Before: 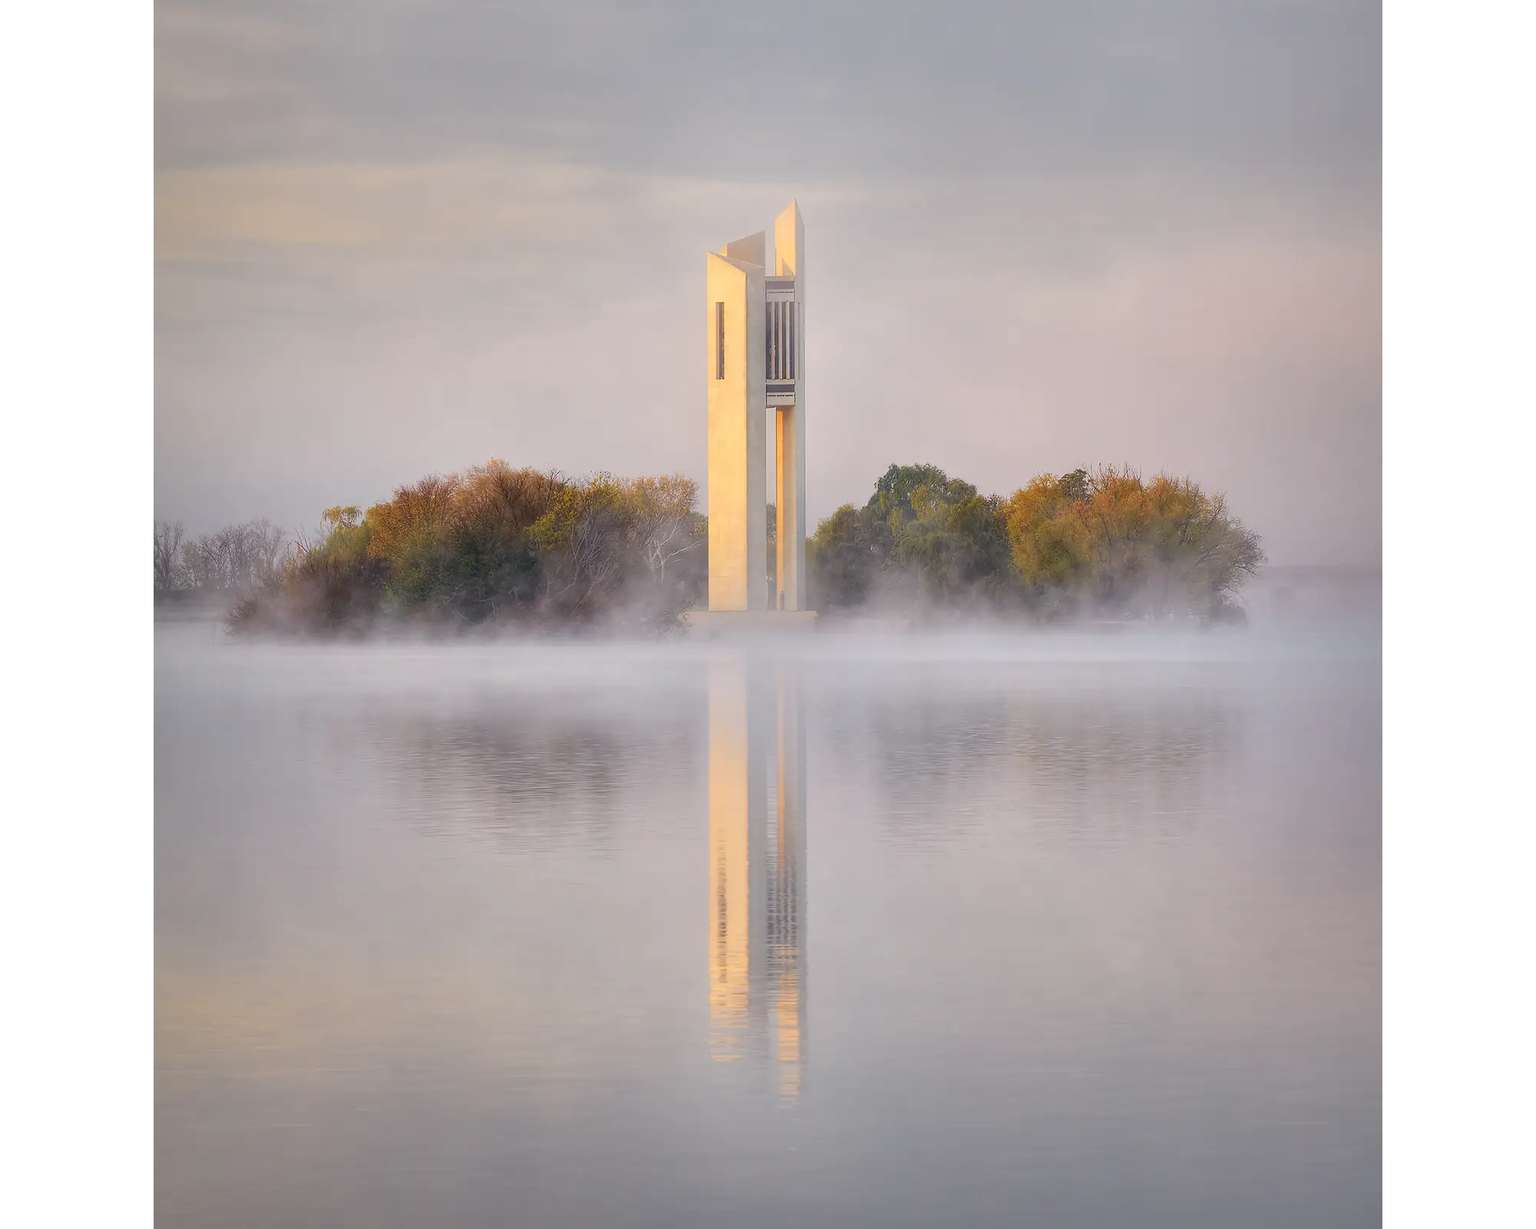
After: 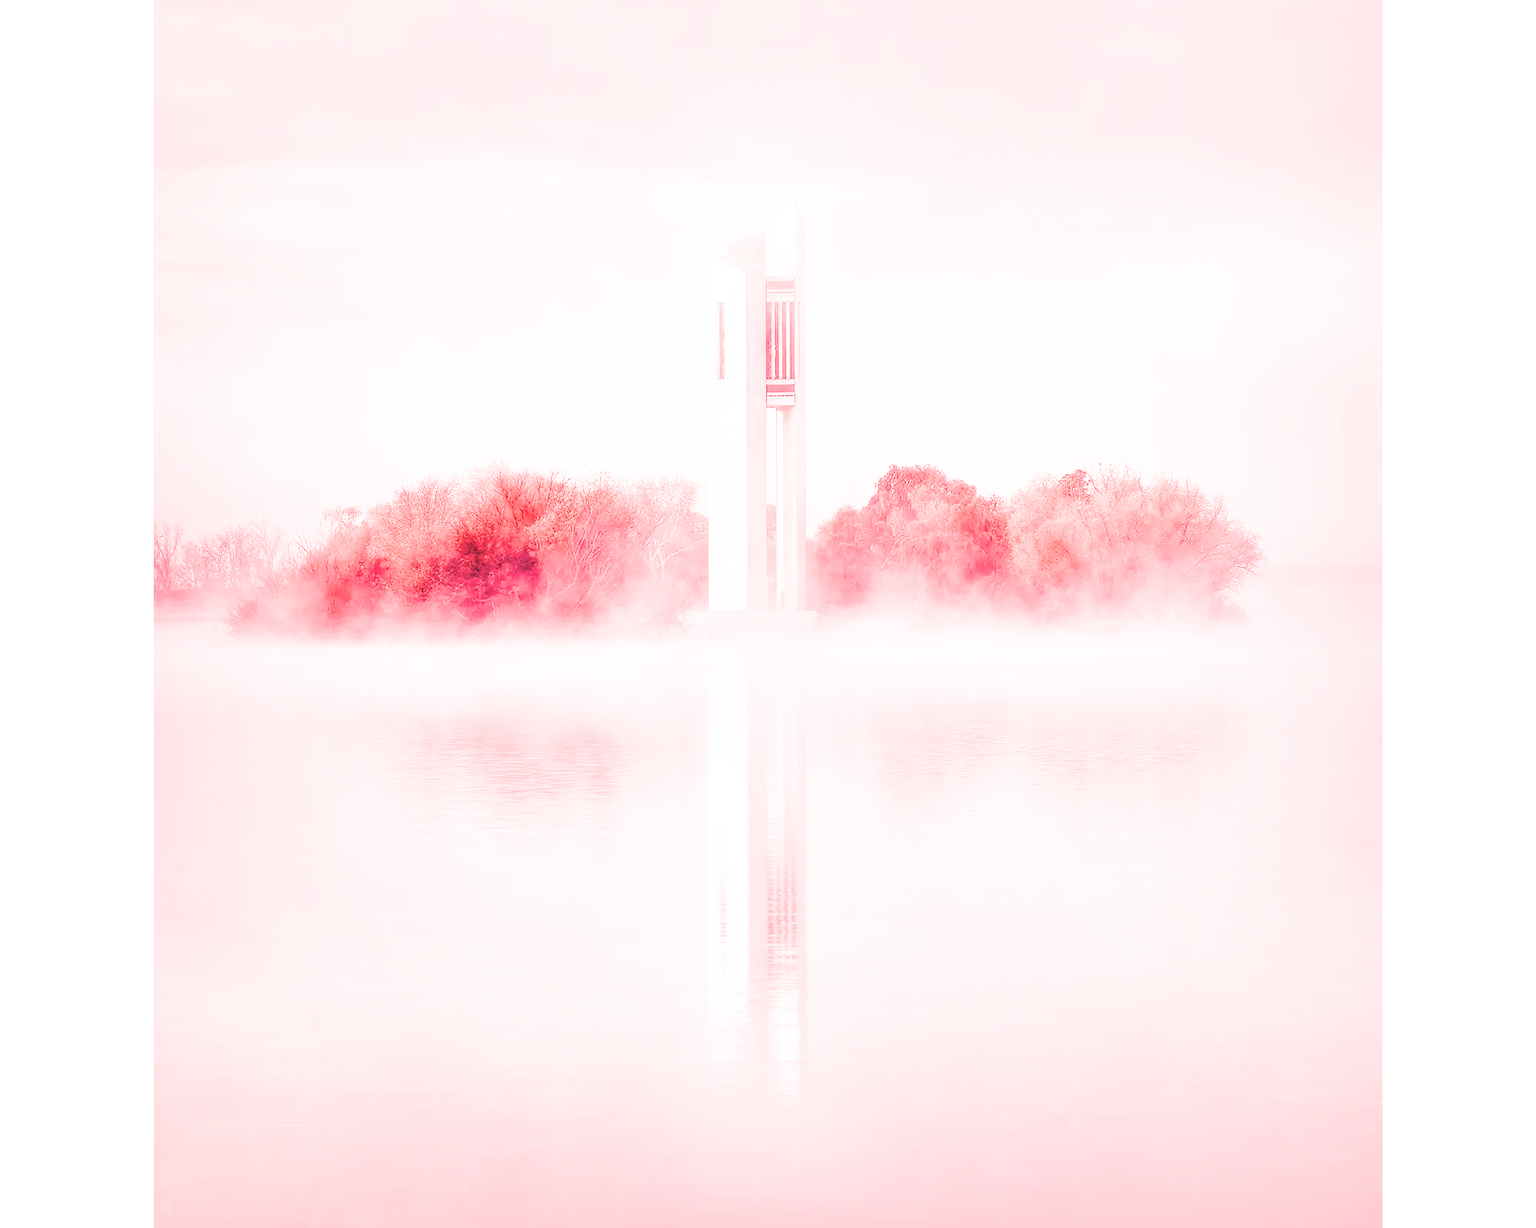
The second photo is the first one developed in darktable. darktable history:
white balance: red 4.26, blue 1.802
filmic rgb: black relative exposure -5 EV, white relative exposure 3.5 EV, hardness 3.19, contrast 1.4, highlights saturation mix -50%
